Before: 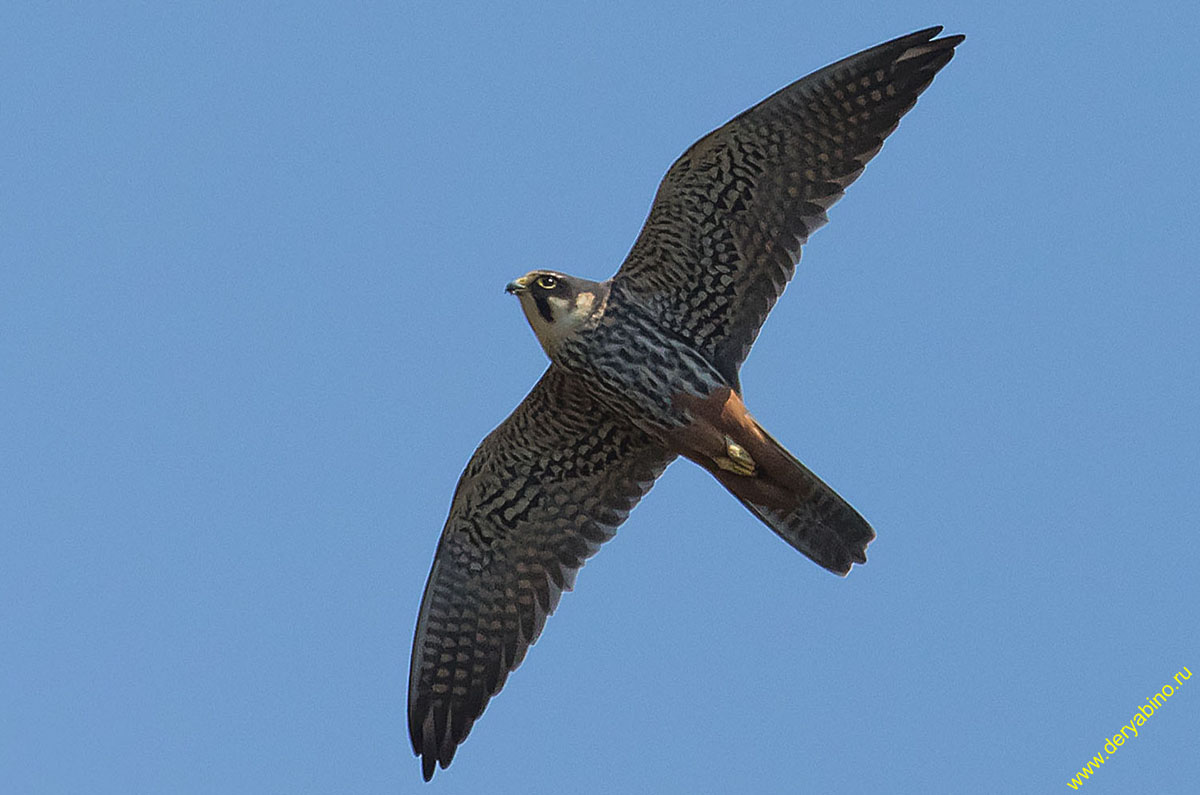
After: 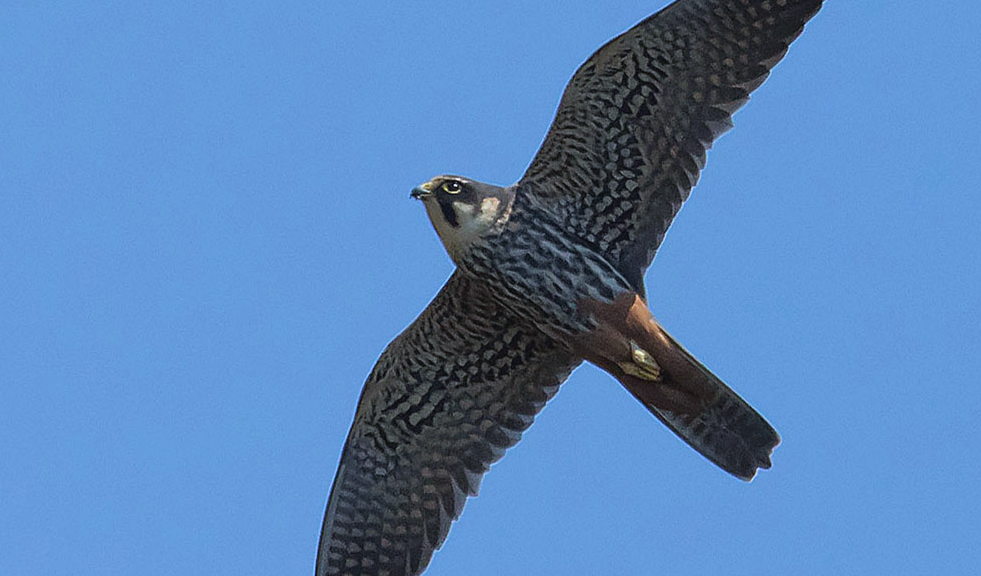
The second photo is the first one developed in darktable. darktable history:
crop: left 7.925%, top 12.033%, right 10.28%, bottom 15.396%
color calibration: illuminant as shot in camera, x 0.369, y 0.376, temperature 4327.3 K, gamut compression 1.71
